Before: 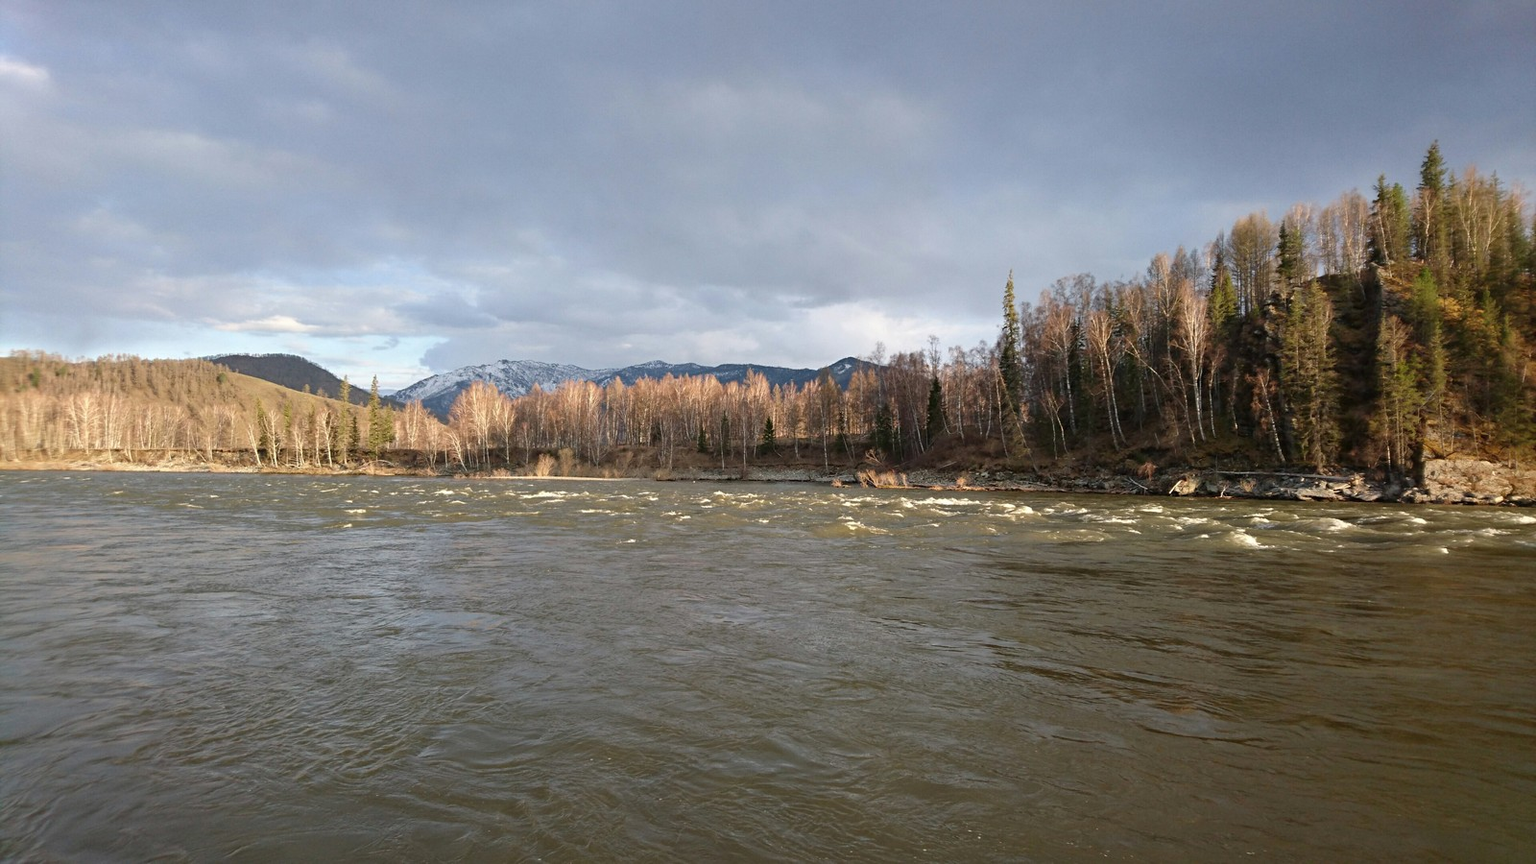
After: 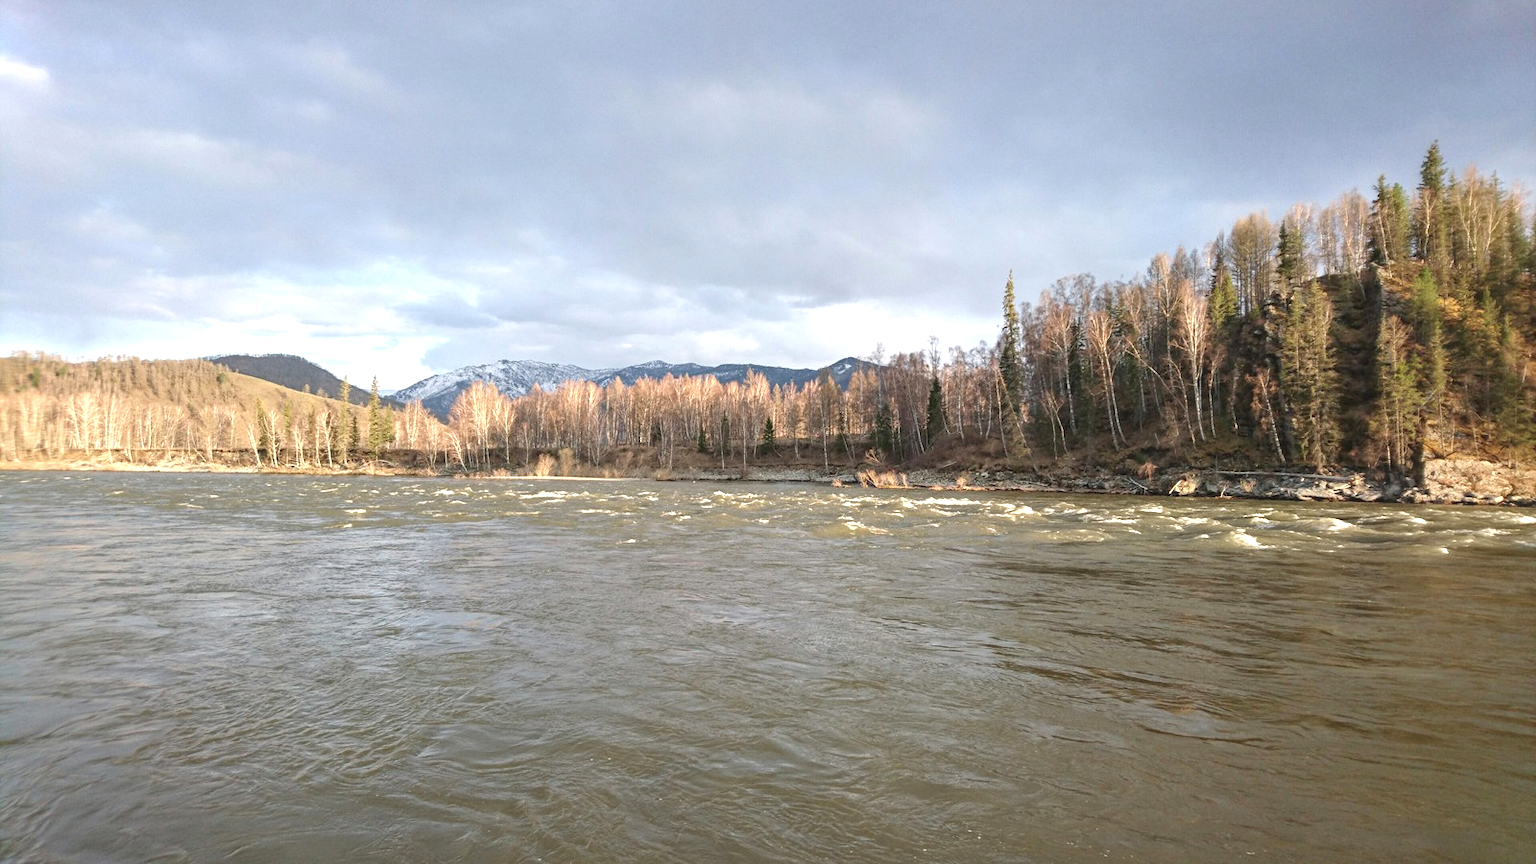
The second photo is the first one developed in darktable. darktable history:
local contrast: on, module defaults
contrast brightness saturation: contrast -0.13, brightness 0.048, saturation -0.132
exposure: exposure 0.798 EV, compensate highlight preservation false
